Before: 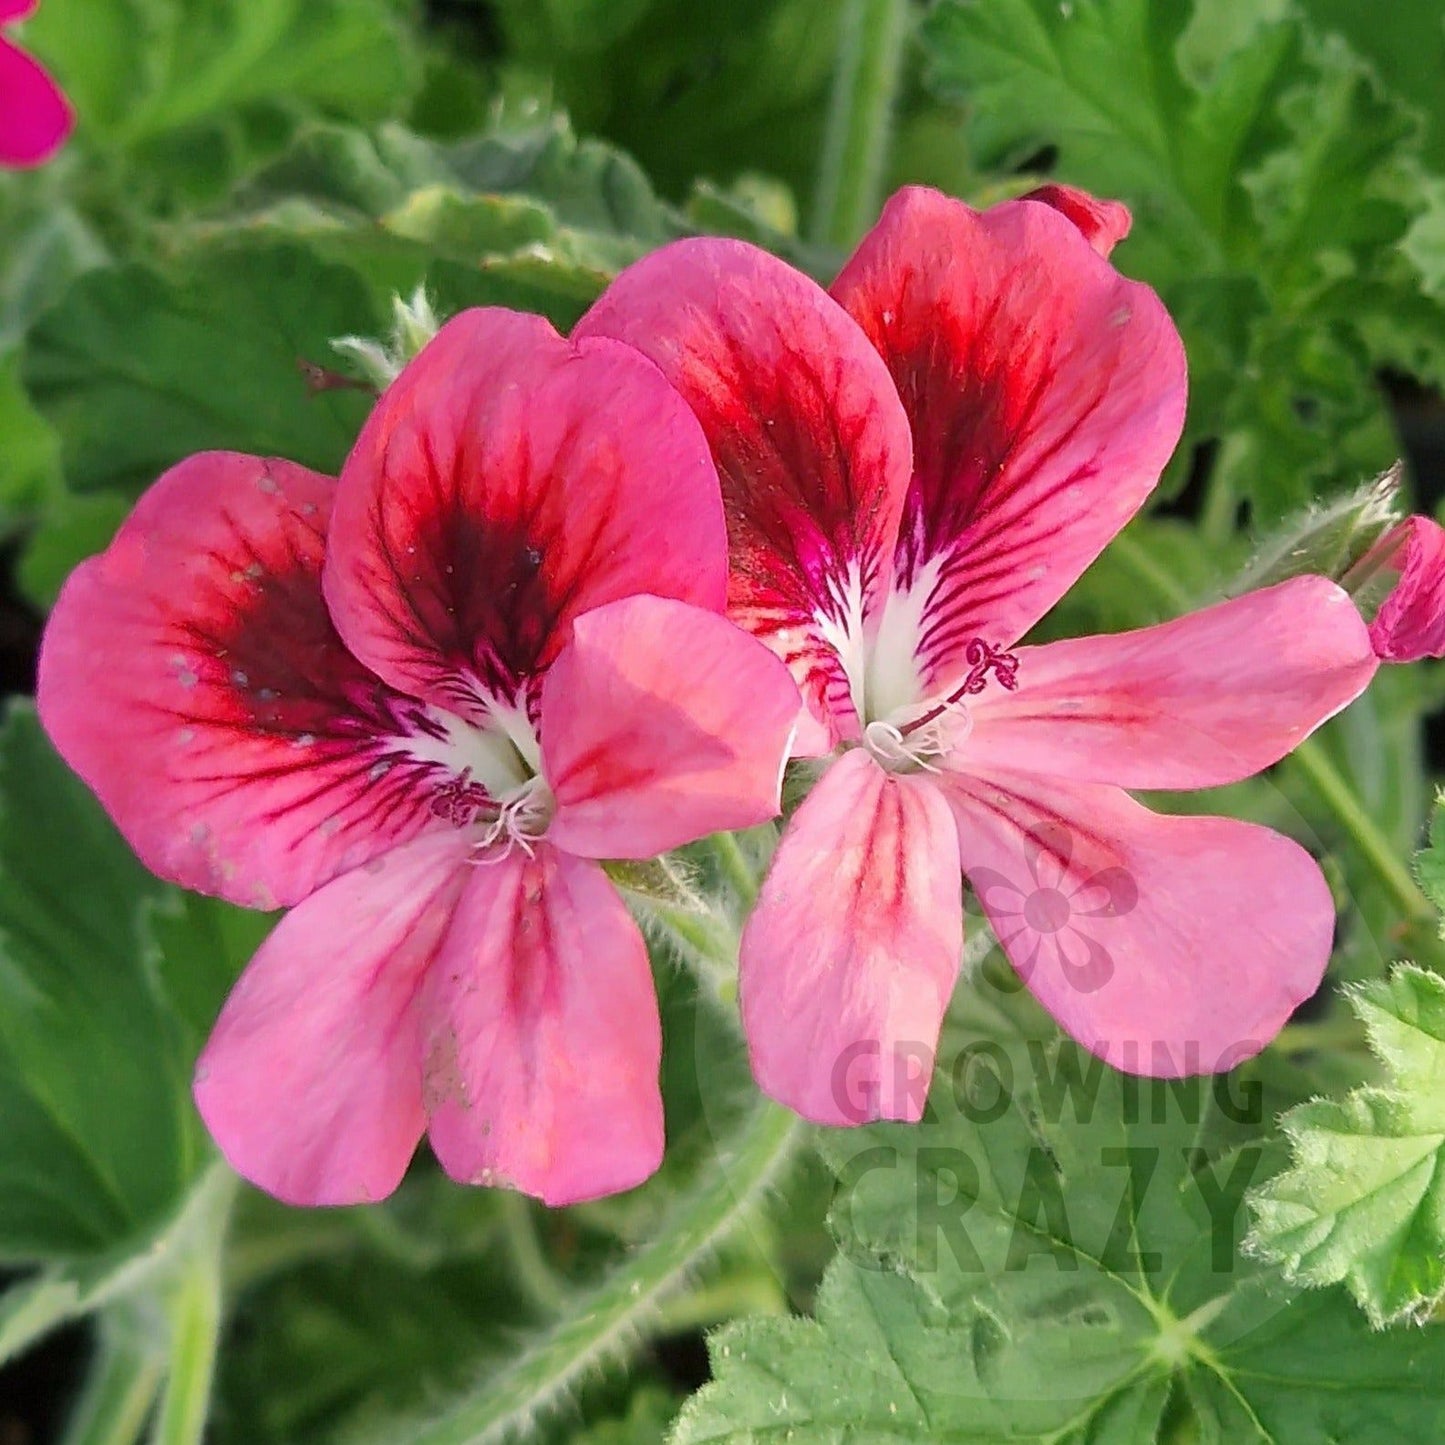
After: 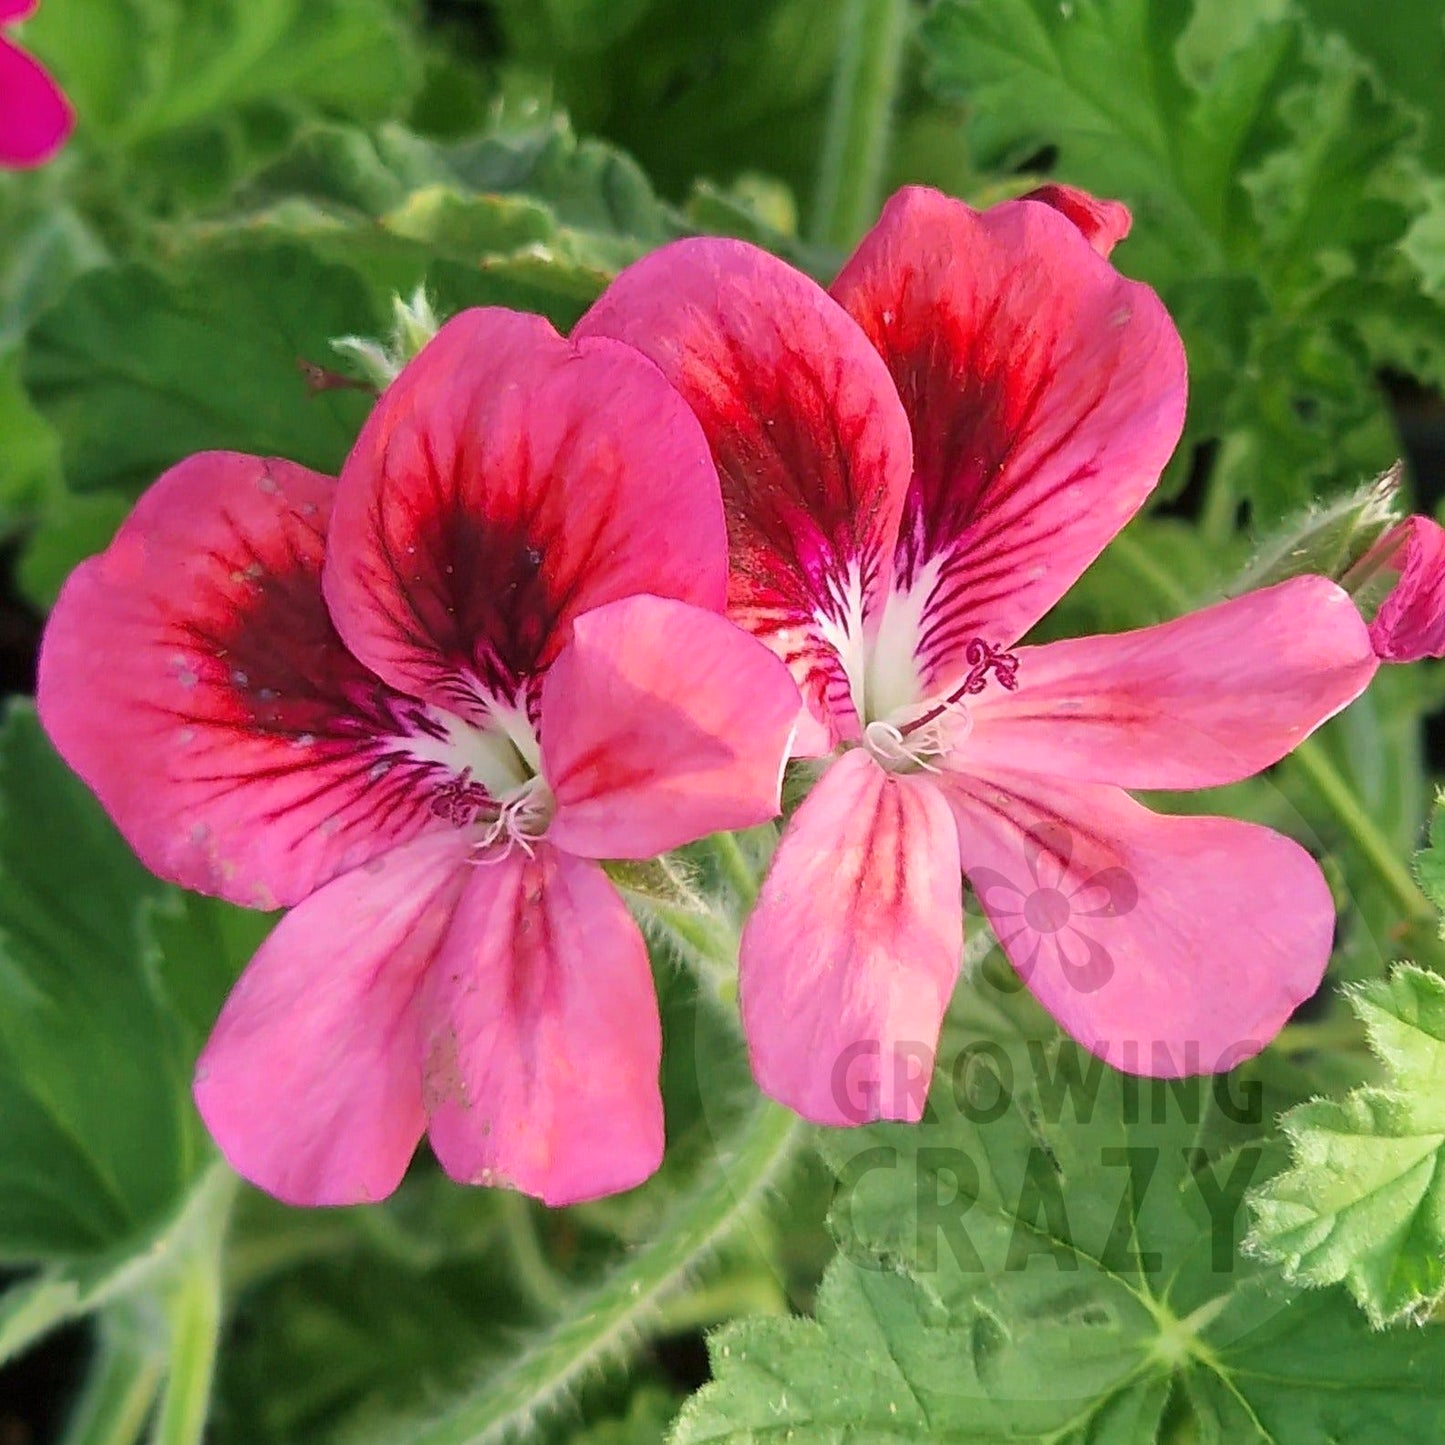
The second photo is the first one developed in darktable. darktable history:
velvia: on, module defaults
contrast equalizer: octaves 7, y [[0.5, 0.5, 0.468, 0.5, 0.5, 0.5], [0.5 ×6], [0.5 ×6], [0 ×6], [0 ×6]], mix 0.153
